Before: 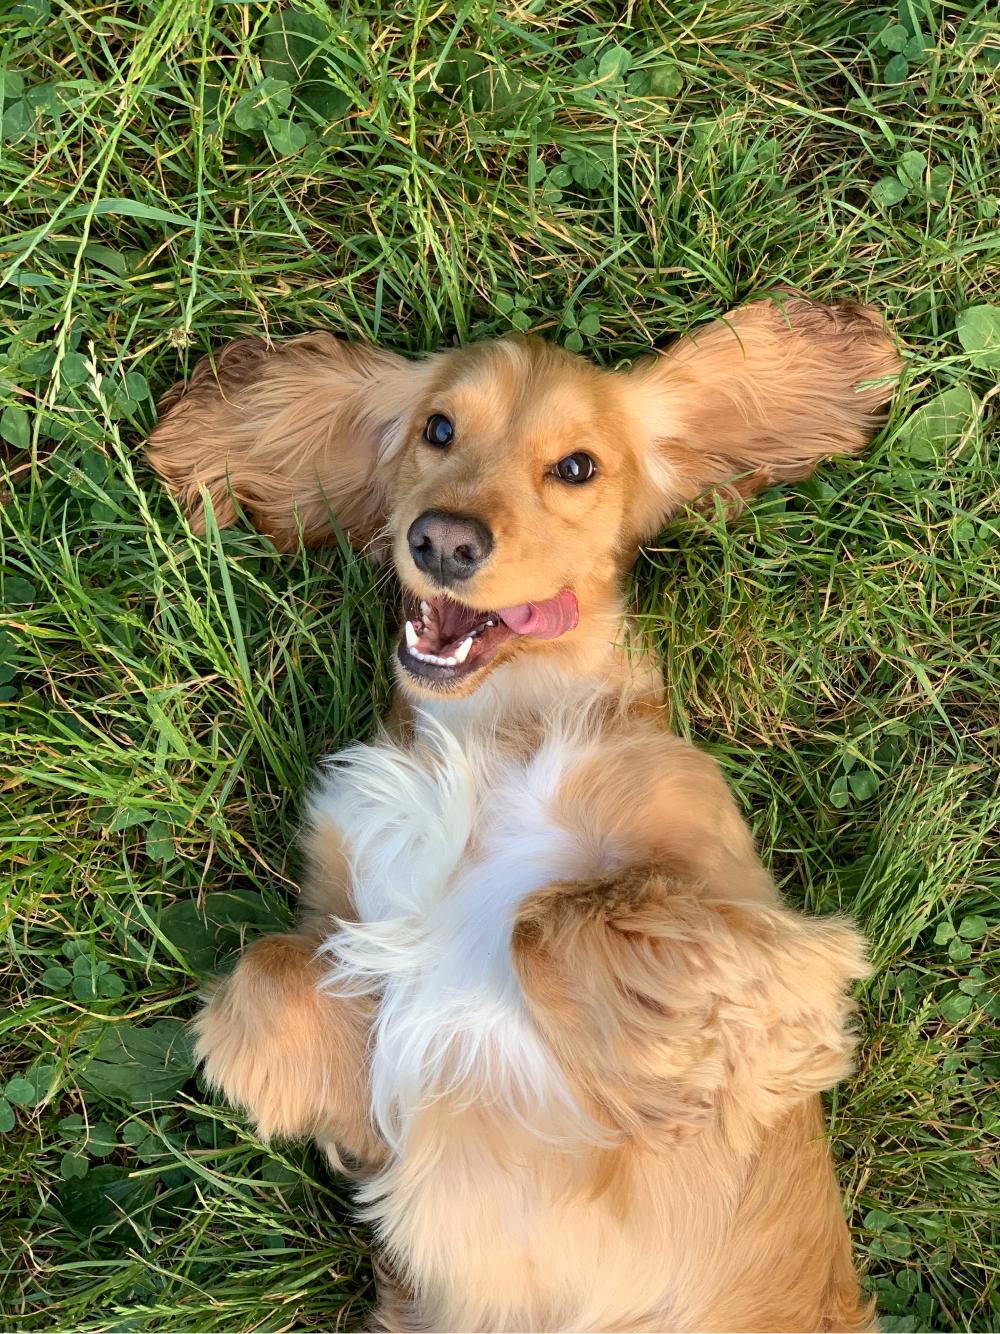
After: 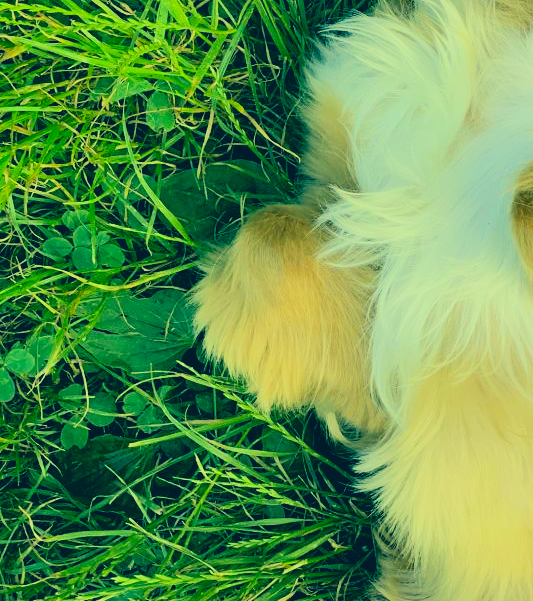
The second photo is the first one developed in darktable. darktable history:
exposure: black level correction 0, exposure 0.7 EV, compensate exposure bias true, compensate highlight preservation false
crop and rotate: top 54.778%, right 46.61%, bottom 0.159%
color correction: highlights a* -15.58, highlights b* 40, shadows a* -40, shadows b* -26.18
filmic rgb: black relative exposure -7.15 EV, white relative exposure 5.36 EV, hardness 3.02, color science v6 (2022)
